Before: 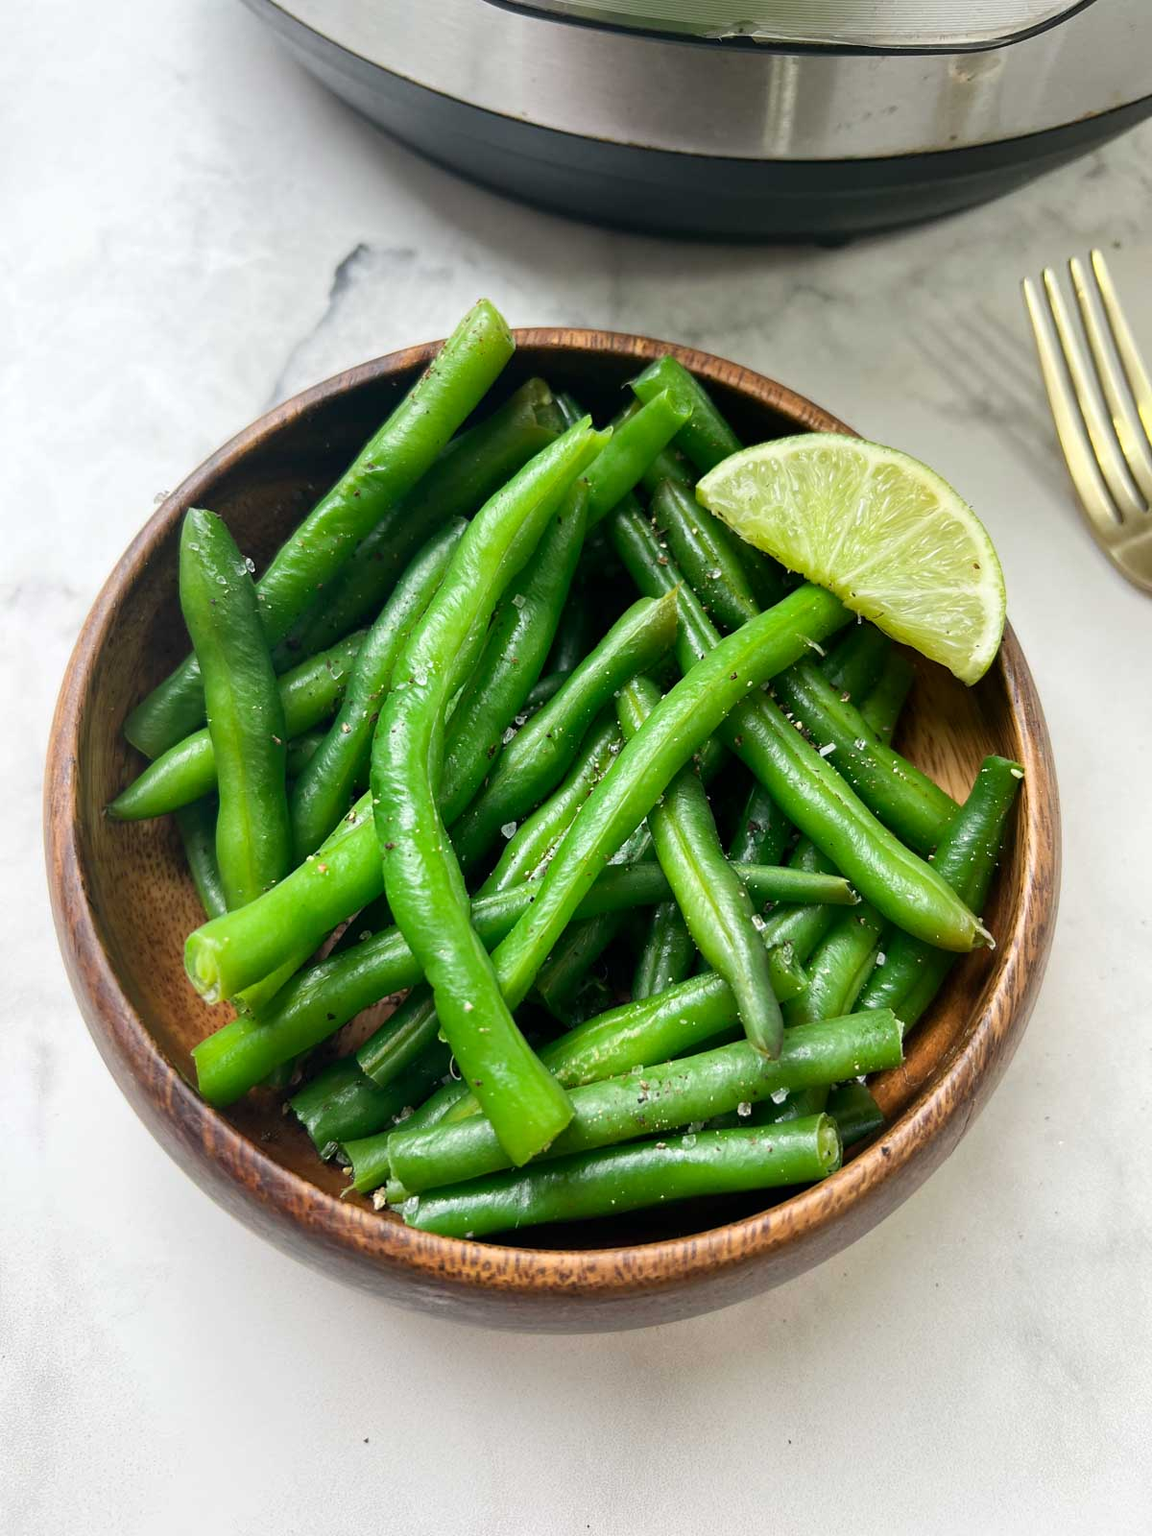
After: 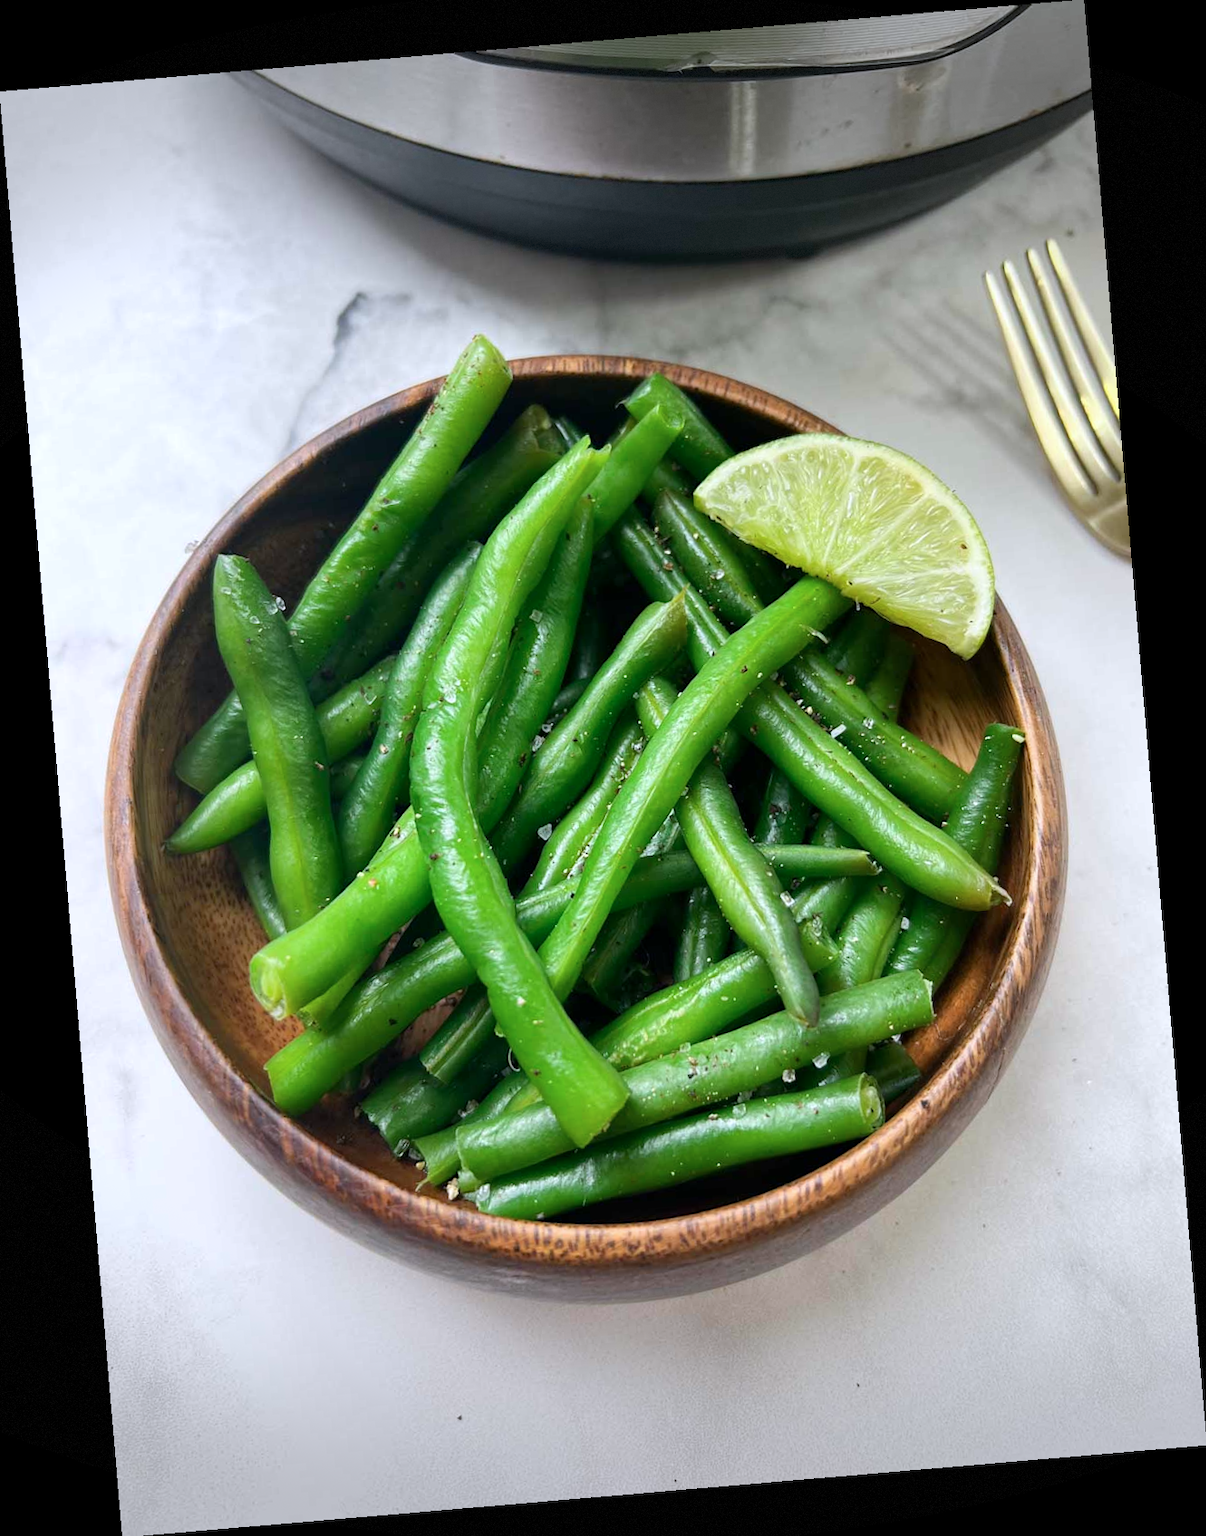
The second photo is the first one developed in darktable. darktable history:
vignetting: fall-off start 100%, brightness -0.406, saturation -0.3, width/height ratio 1.324, dithering 8-bit output, unbound false
rotate and perspective: rotation -4.86°, automatic cropping off
color calibration: illuminant as shot in camera, x 0.358, y 0.373, temperature 4628.91 K
